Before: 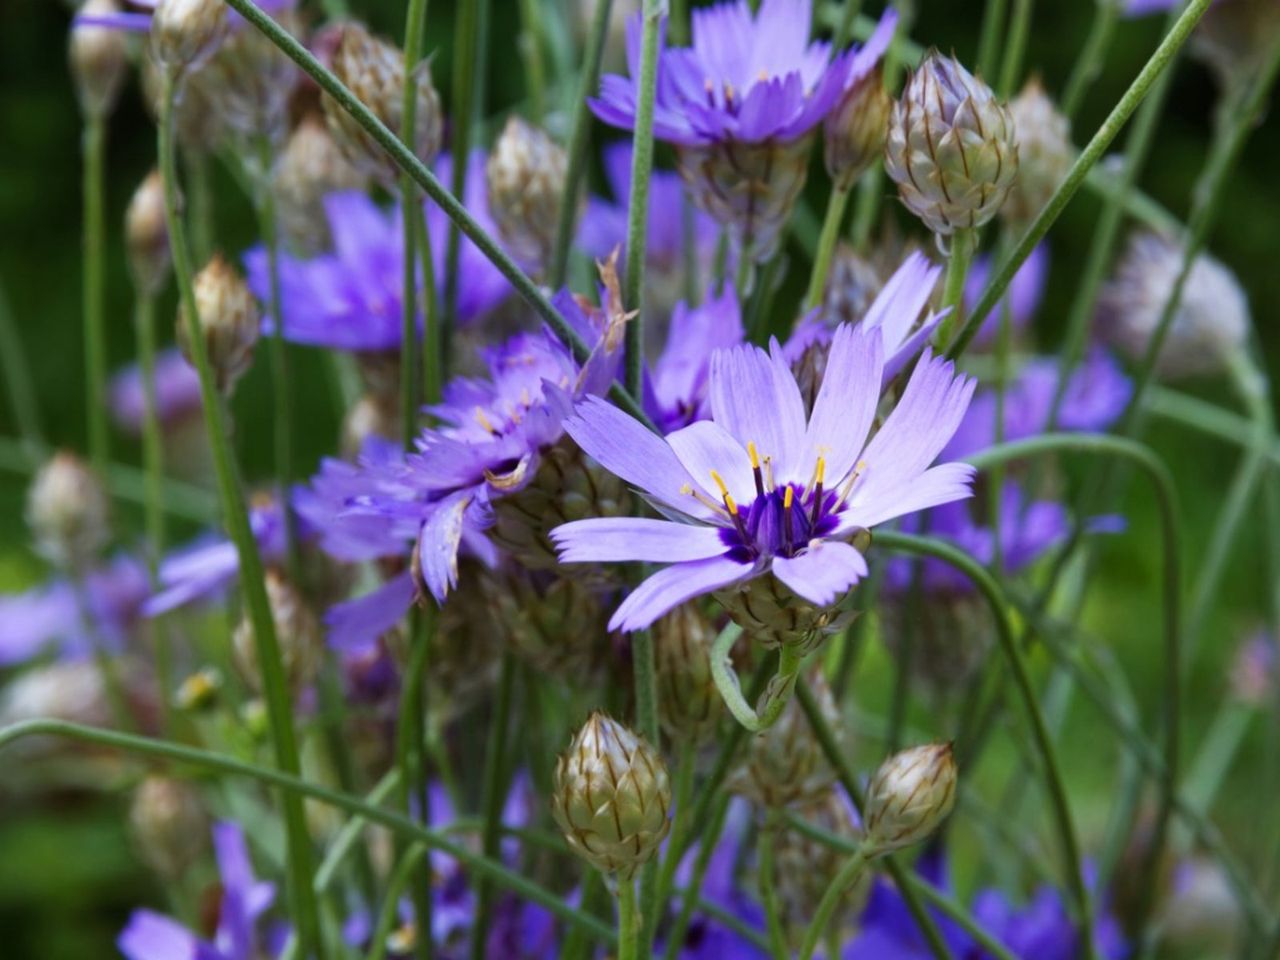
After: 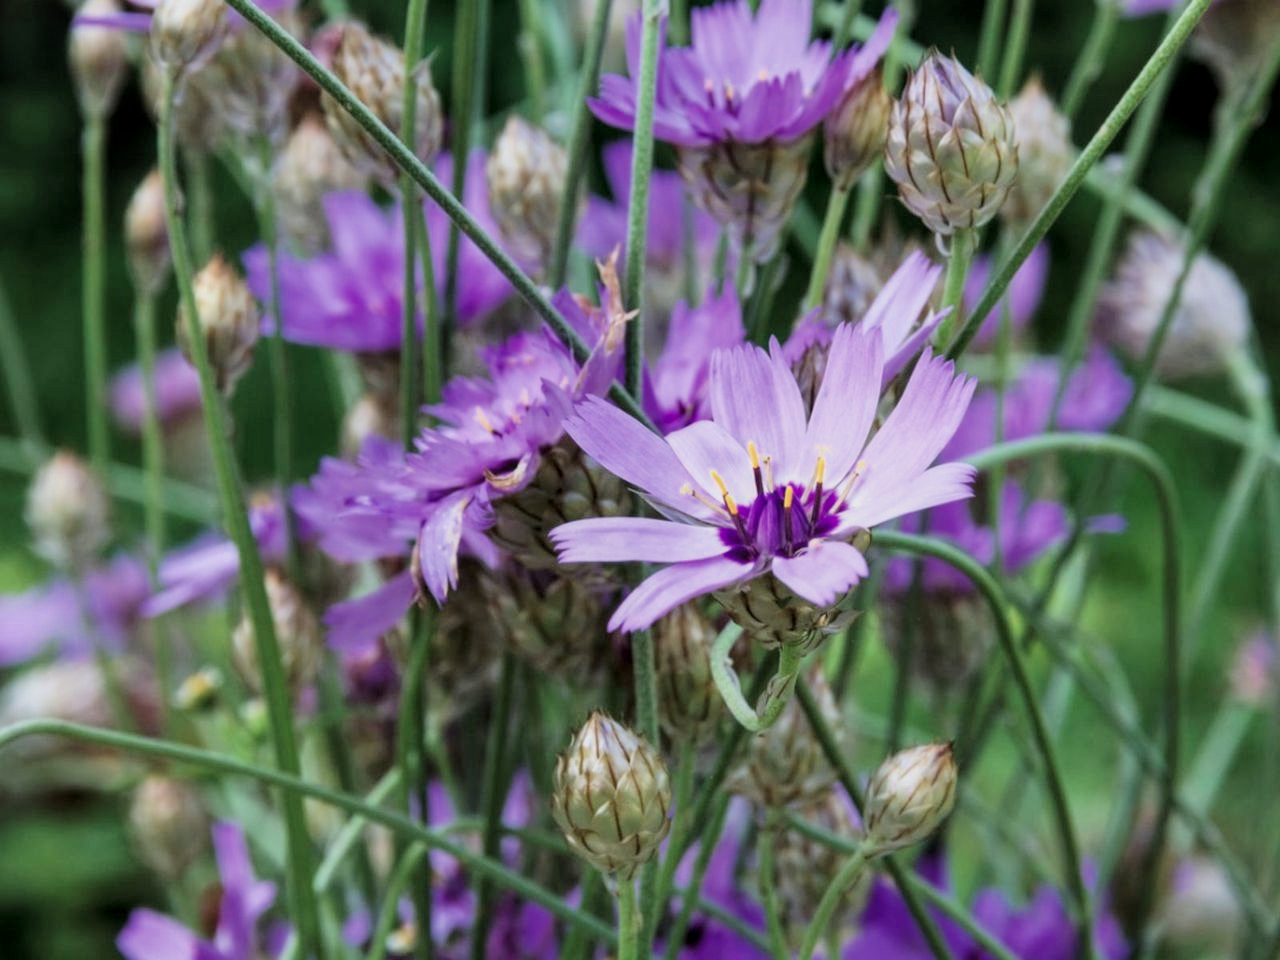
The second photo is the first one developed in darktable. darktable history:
filmic rgb: black relative exposure -7.65 EV, white relative exposure 4.56 EV, hardness 3.61, color science v6 (2022)
local contrast: on, module defaults
exposure: black level correction -0.002, exposure 0.54 EV, compensate highlight preservation false
color contrast: blue-yellow contrast 0.7
